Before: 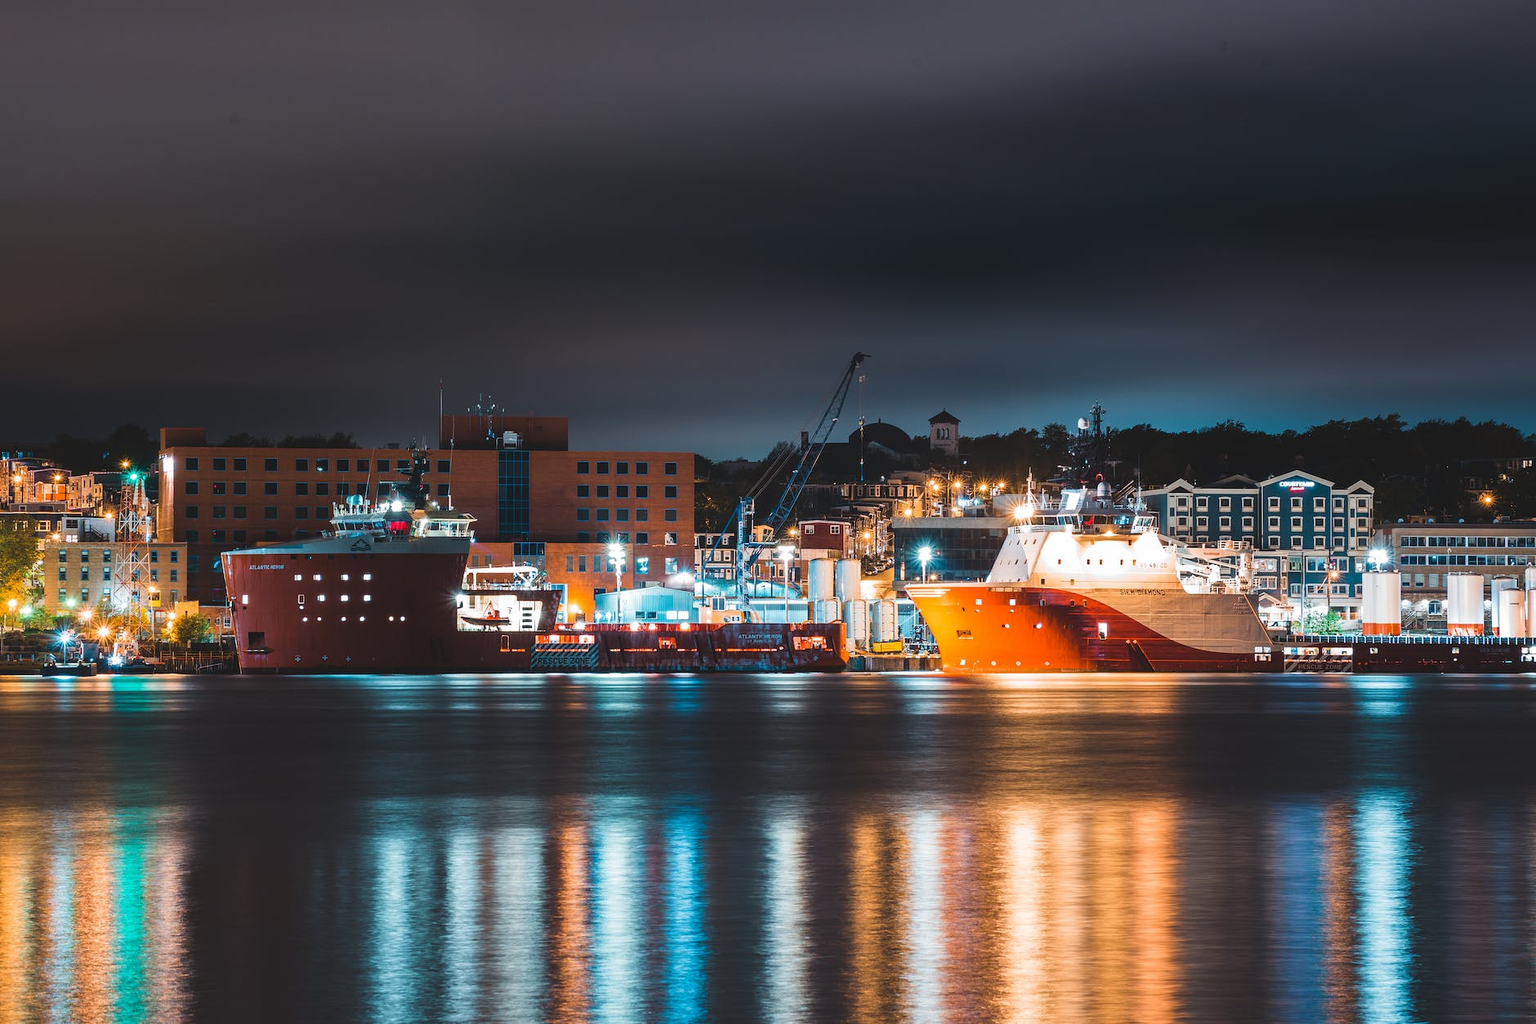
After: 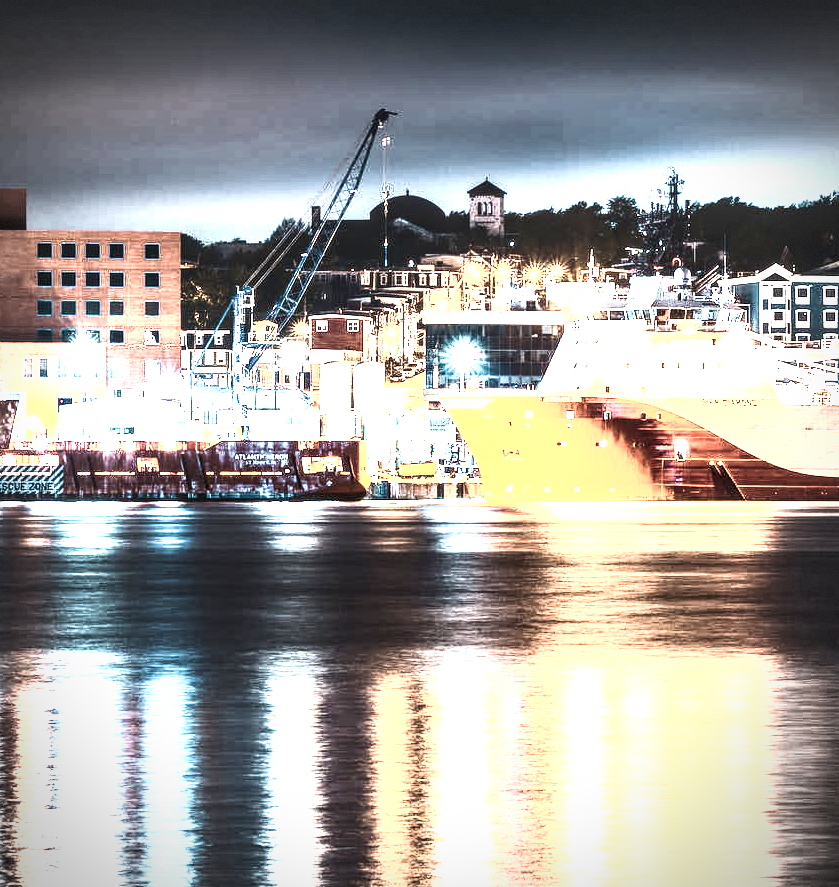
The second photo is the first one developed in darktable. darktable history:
exposure: black level correction 0, exposure 1.2 EV, compensate highlight preservation false
local contrast: highlights 81%, shadows 58%, detail 175%, midtone range 0.599
crop: left 35.585%, top 25.769%, right 19.766%, bottom 3.416%
tone curve: curves: ch0 [(0, 0) (0.003, 0.038) (0.011, 0.035) (0.025, 0.03) (0.044, 0.044) (0.069, 0.062) (0.1, 0.087) (0.136, 0.114) (0.177, 0.15) (0.224, 0.193) (0.277, 0.242) (0.335, 0.299) (0.399, 0.361) (0.468, 0.437) (0.543, 0.521) (0.623, 0.614) (0.709, 0.717) (0.801, 0.817) (0.898, 0.913) (1, 1)], color space Lab, independent channels, preserve colors none
contrast brightness saturation: contrast 0.588, brightness 0.579, saturation -0.339
vignetting: fall-off radius 60.78%, dithering 8-bit output
velvia: strength 45.69%
